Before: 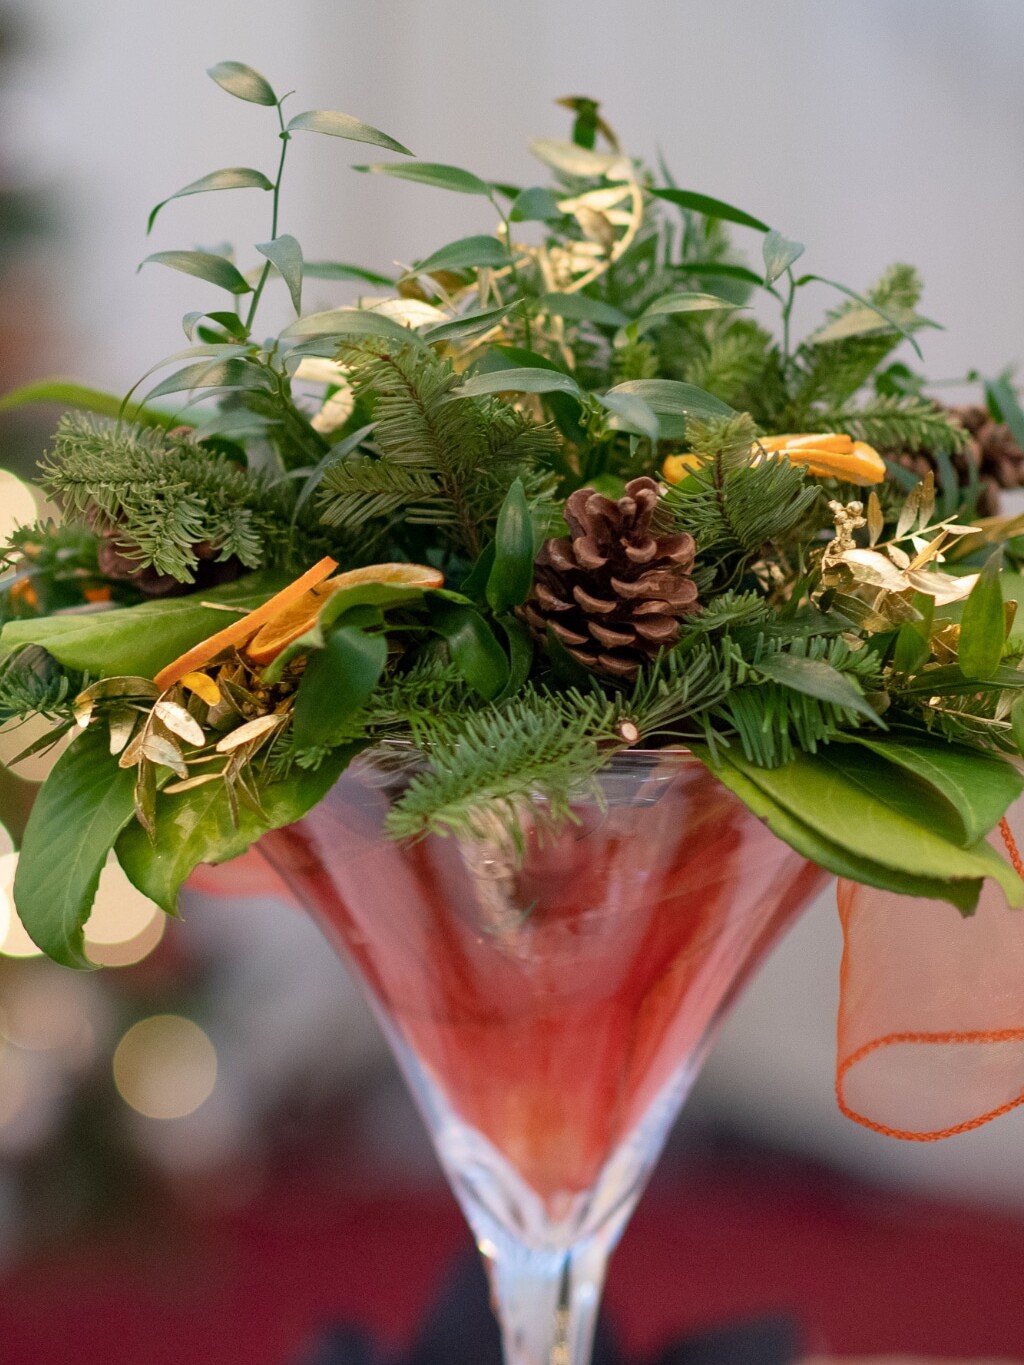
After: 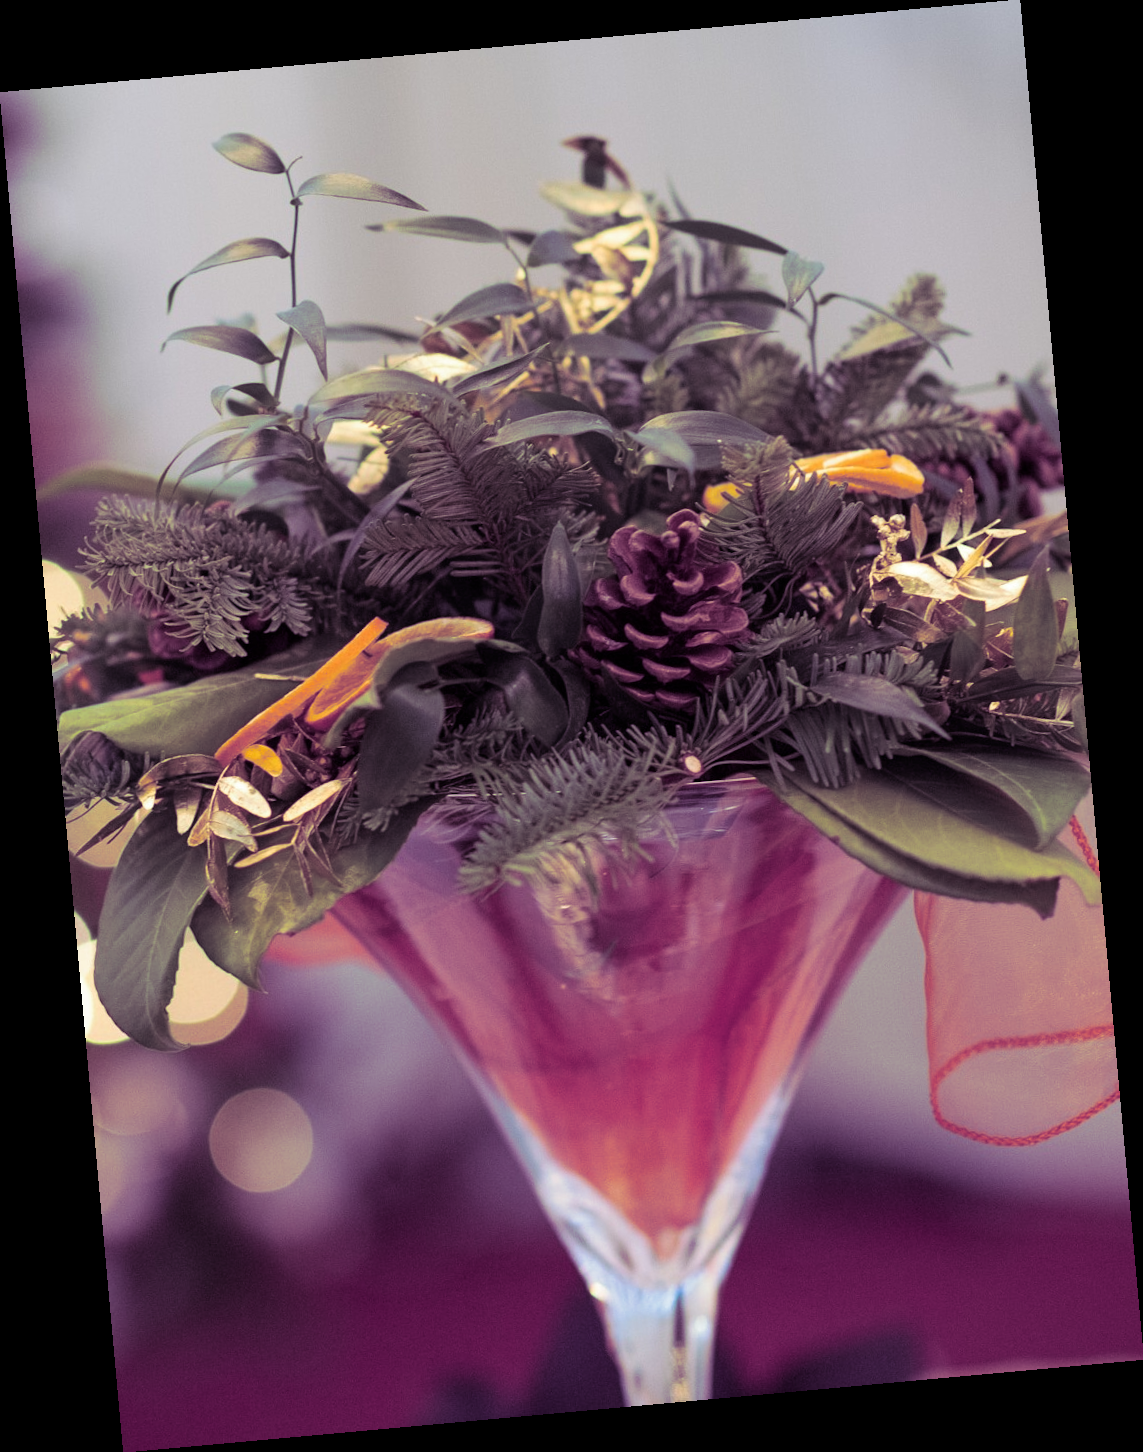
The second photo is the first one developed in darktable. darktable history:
rotate and perspective: rotation -5.2°, automatic cropping off
split-toning: shadows › hue 277.2°, shadows › saturation 0.74
tone equalizer: on, module defaults
